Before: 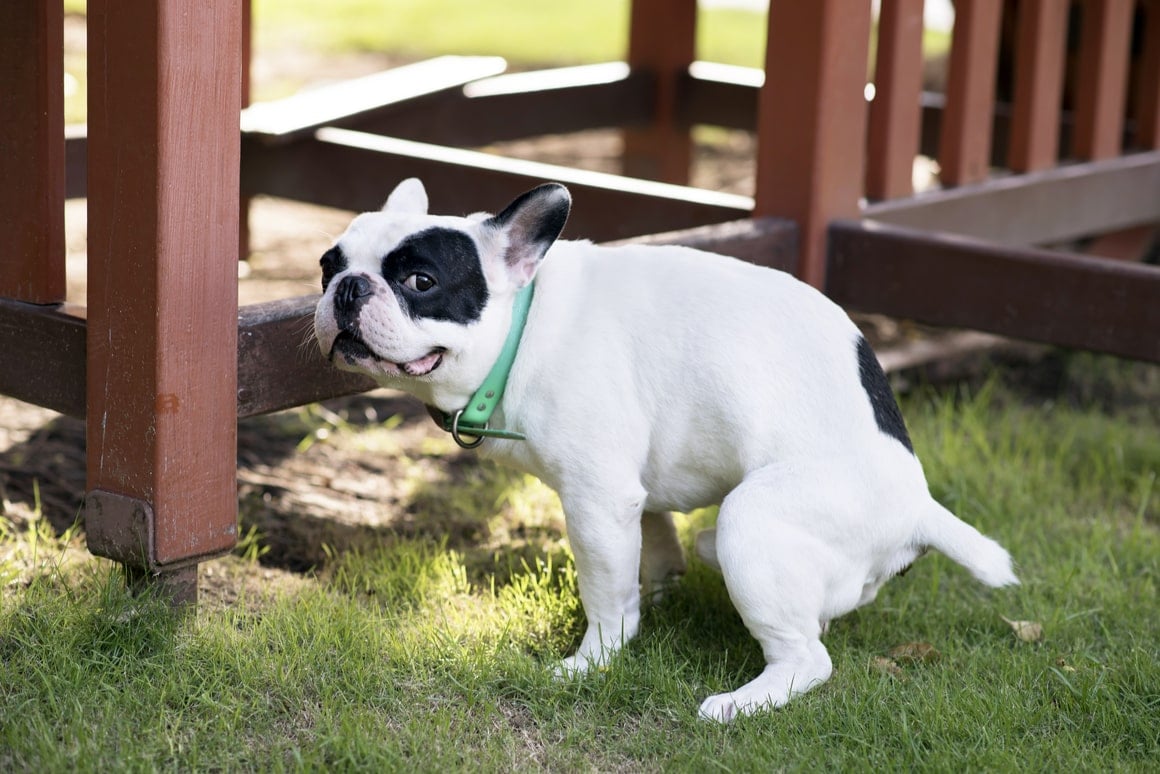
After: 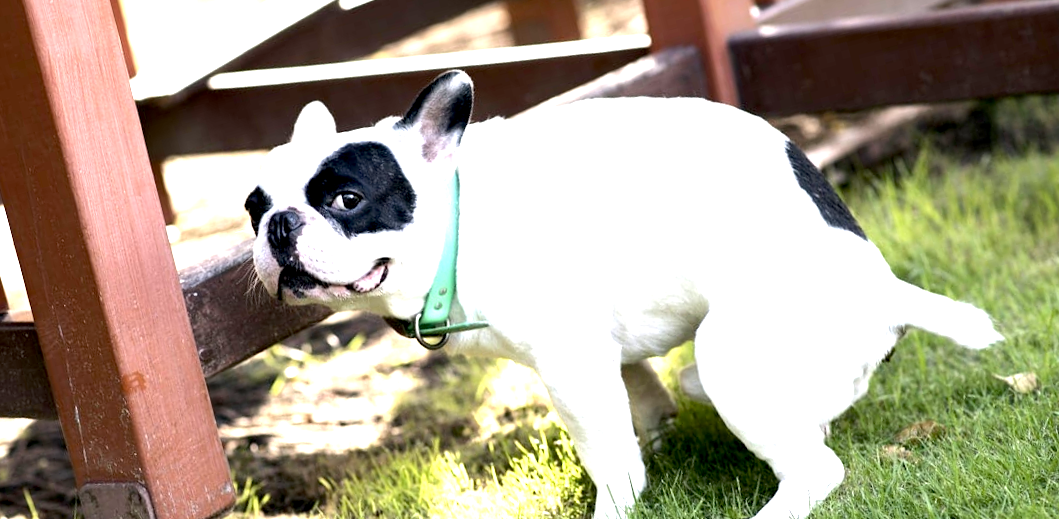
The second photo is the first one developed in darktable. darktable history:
tone equalizer: -8 EV -0.417 EV, -7 EV -0.389 EV, -6 EV -0.333 EV, -5 EV -0.222 EV, -3 EV 0.222 EV, -2 EV 0.333 EV, -1 EV 0.389 EV, +0 EV 0.417 EV, edges refinement/feathering 500, mask exposure compensation -1.57 EV, preserve details no
exposure: black level correction 0.008, exposure 0.979 EV, compensate highlight preservation false
rotate and perspective: rotation -14.8°, crop left 0.1, crop right 0.903, crop top 0.25, crop bottom 0.748
